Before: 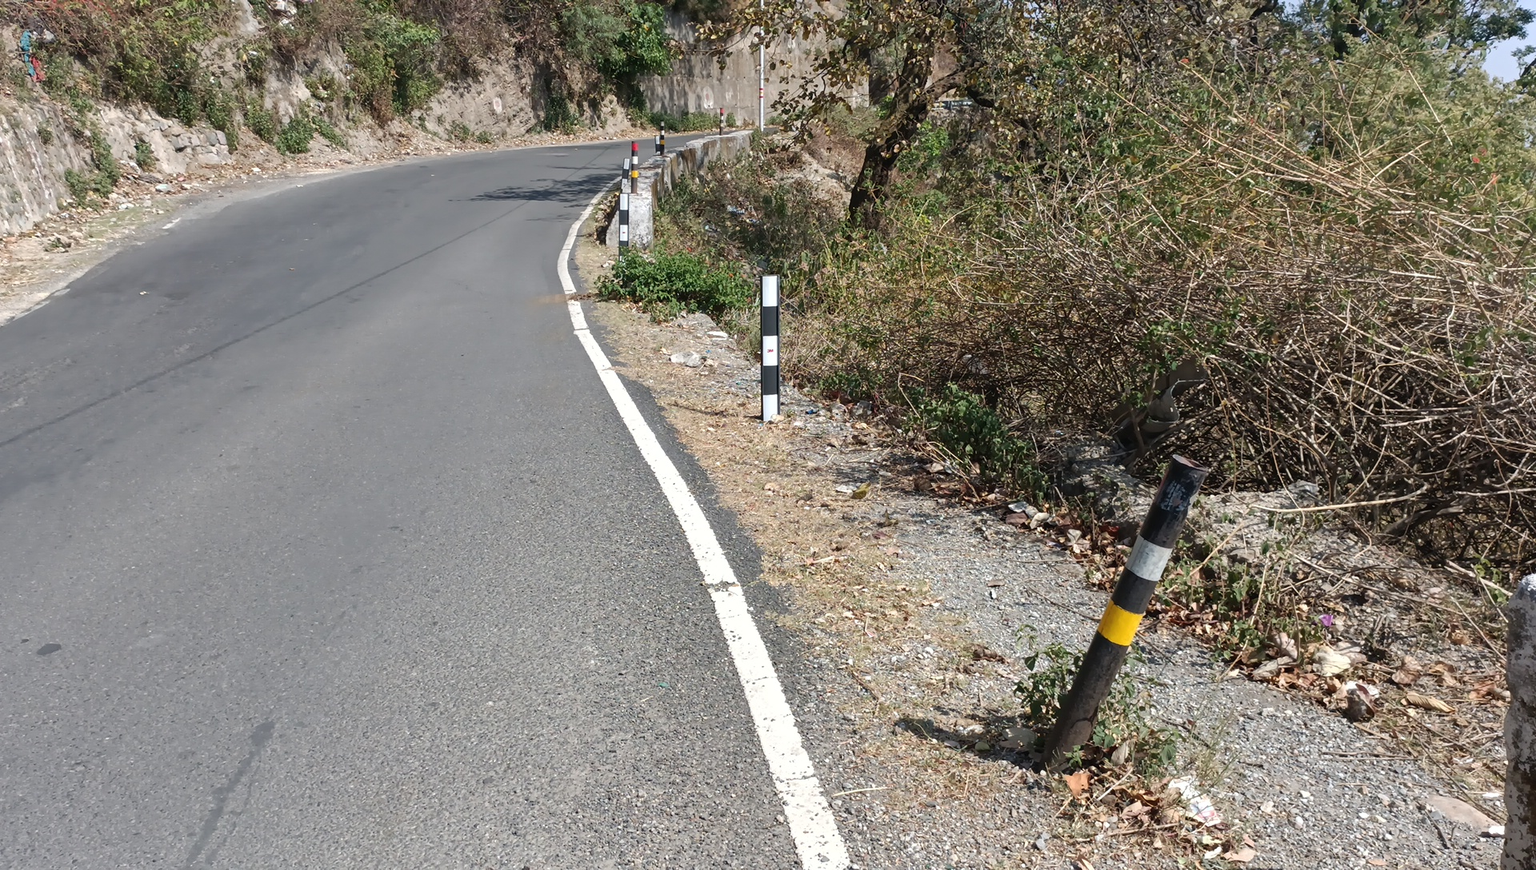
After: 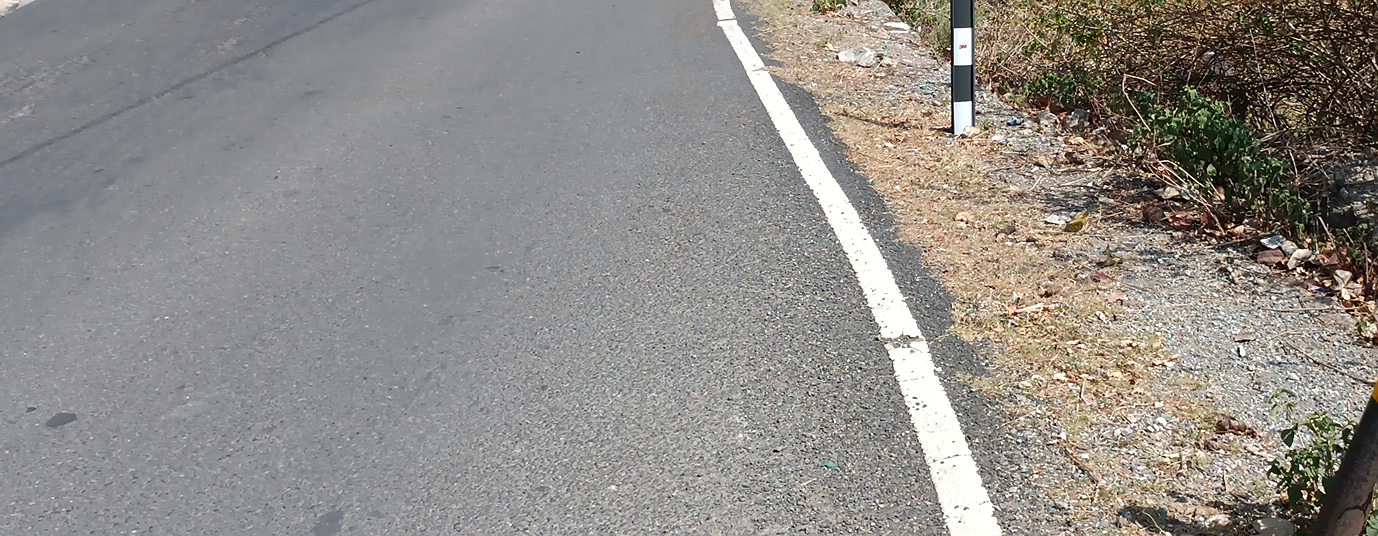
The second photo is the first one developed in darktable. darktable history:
sharpen: radius 0.983, amount 0.609
crop: top 36.062%, right 28.199%, bottom 14.641%
